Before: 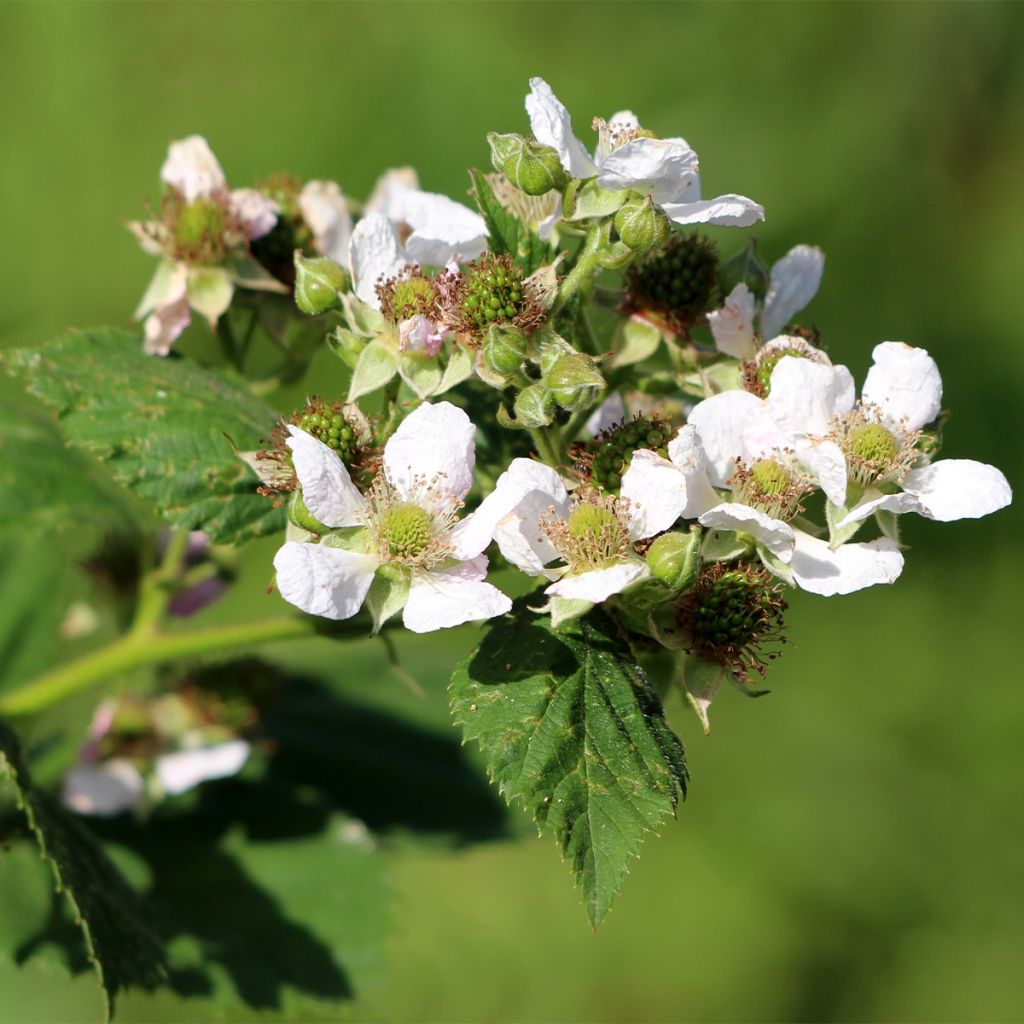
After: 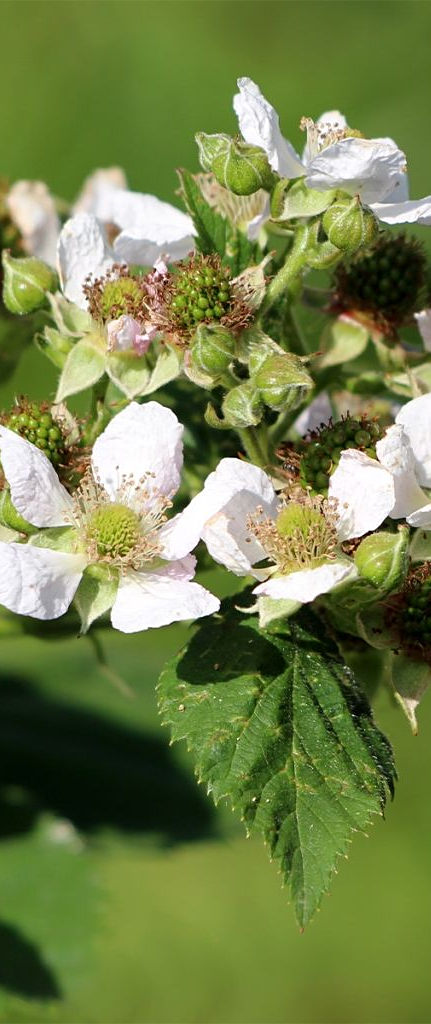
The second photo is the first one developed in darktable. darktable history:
crop: left 28.583%, right 29.231%
sharpen: amount 0.2
